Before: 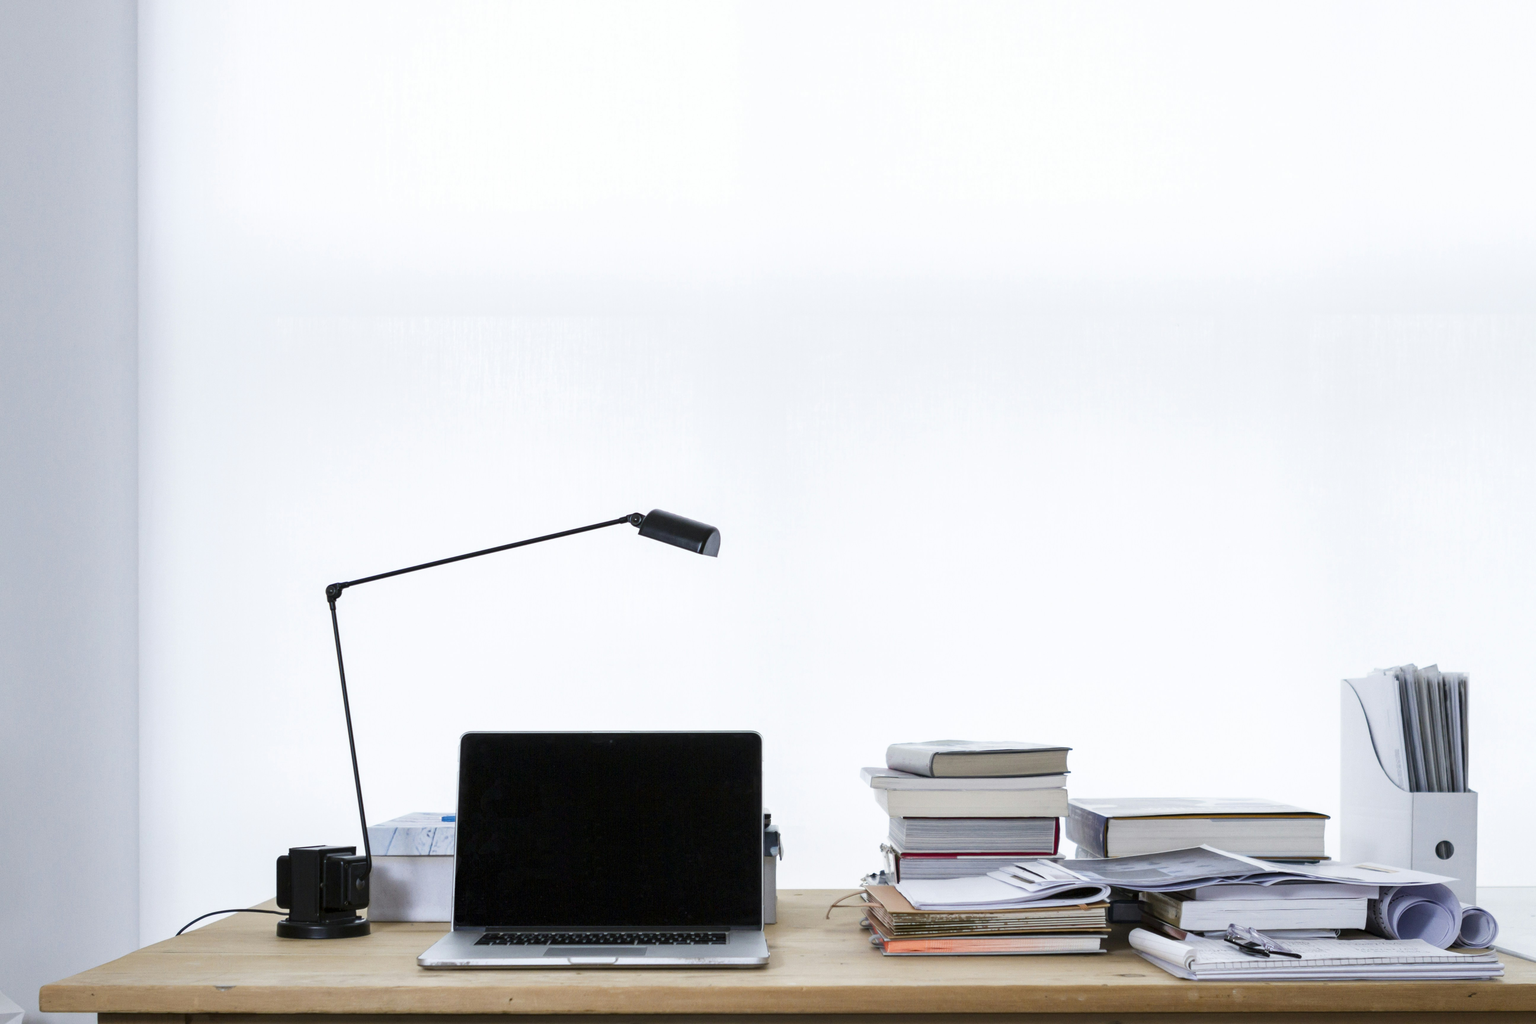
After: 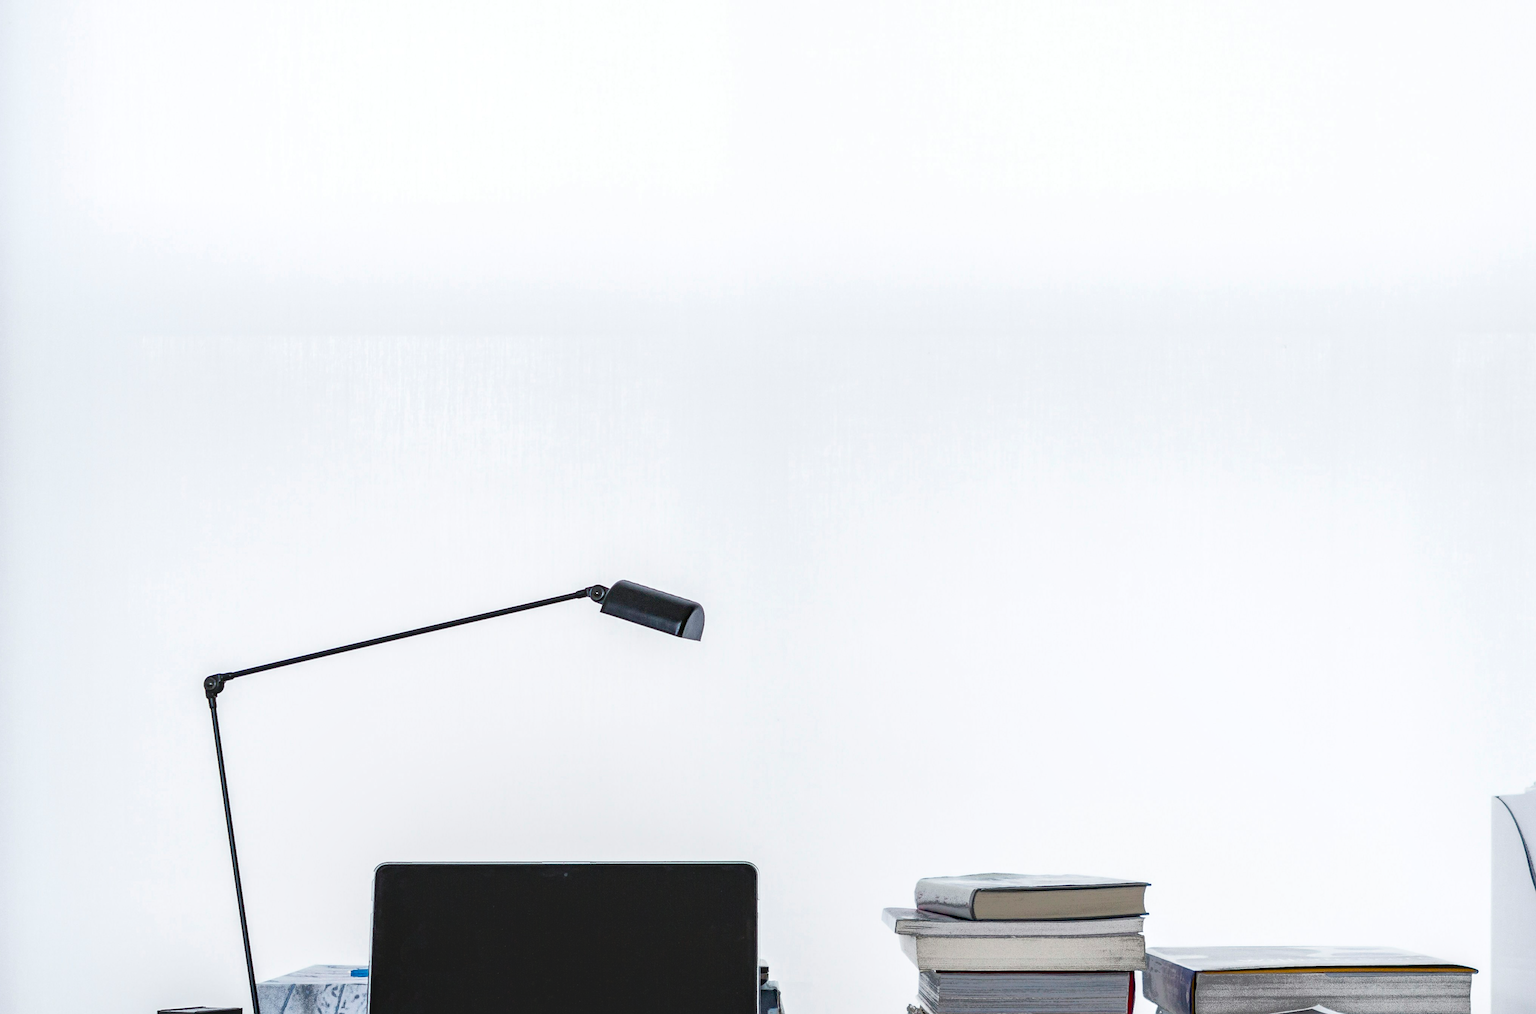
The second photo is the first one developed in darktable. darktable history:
crop and rotate: left 10.77%, top 5.1%, right 10.41%, bottom 16.76%
sharpen: on, module defaults
haze removal: strength 0.29, distance 0.25, compatibility mode true, adaptive false
local contrast: on, module defaults
fill light: exposure -0.73 EV, center 0.69, width 2.2
